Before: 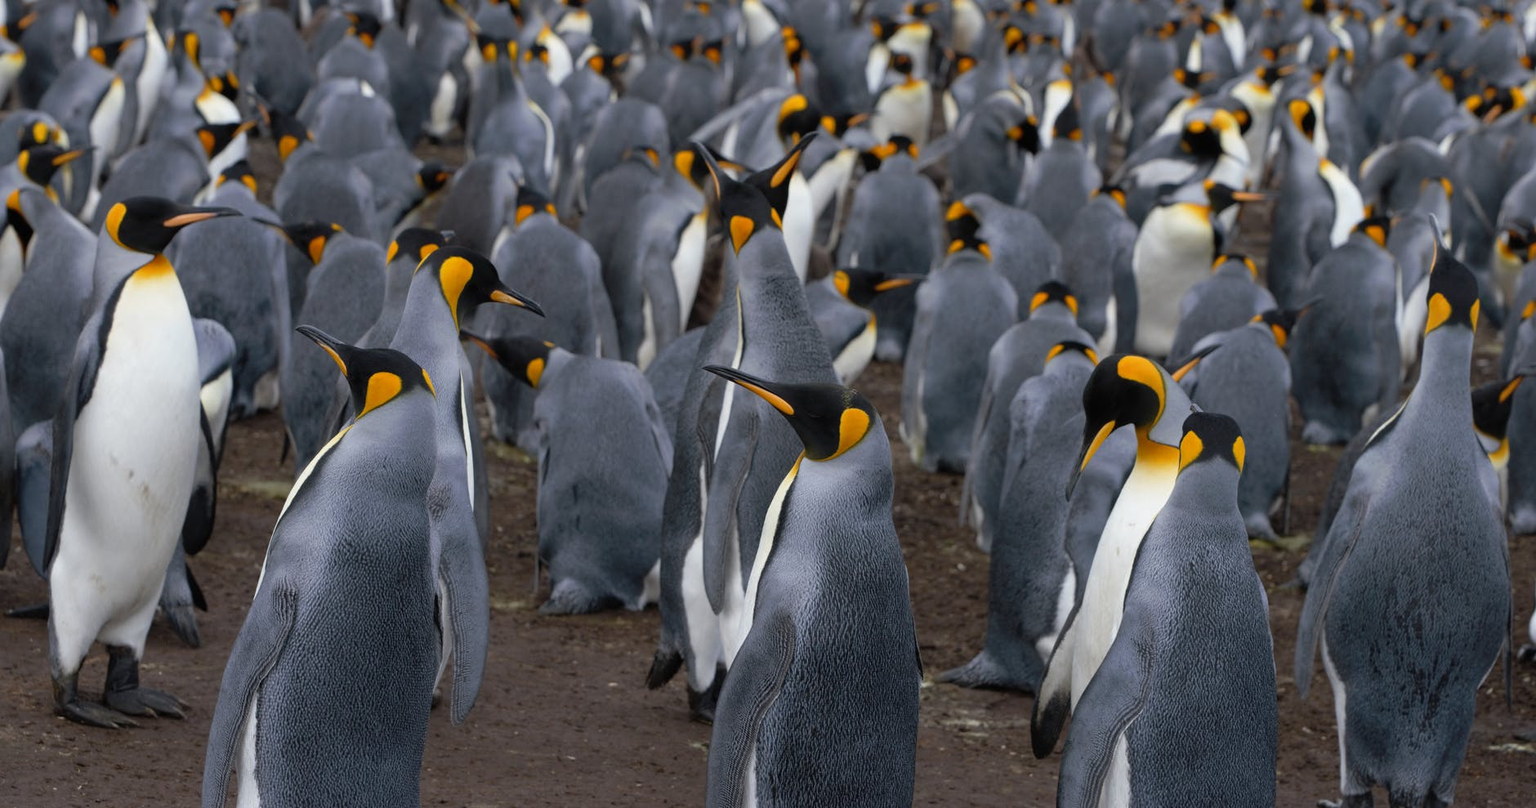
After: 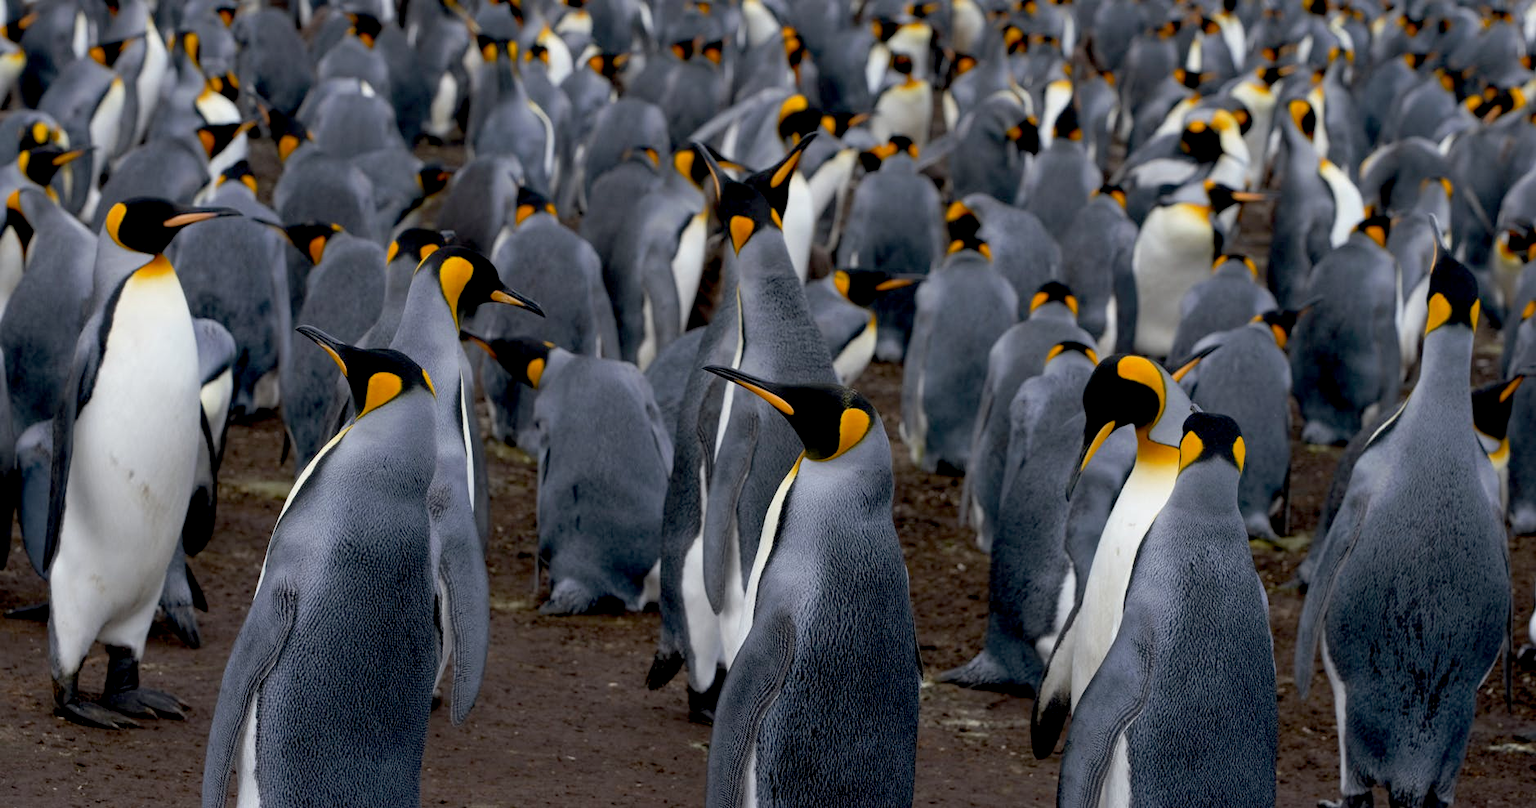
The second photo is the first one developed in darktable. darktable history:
exposure: black level correction 0.017, exposure -0.007 EV, compensate highlight preservation false
